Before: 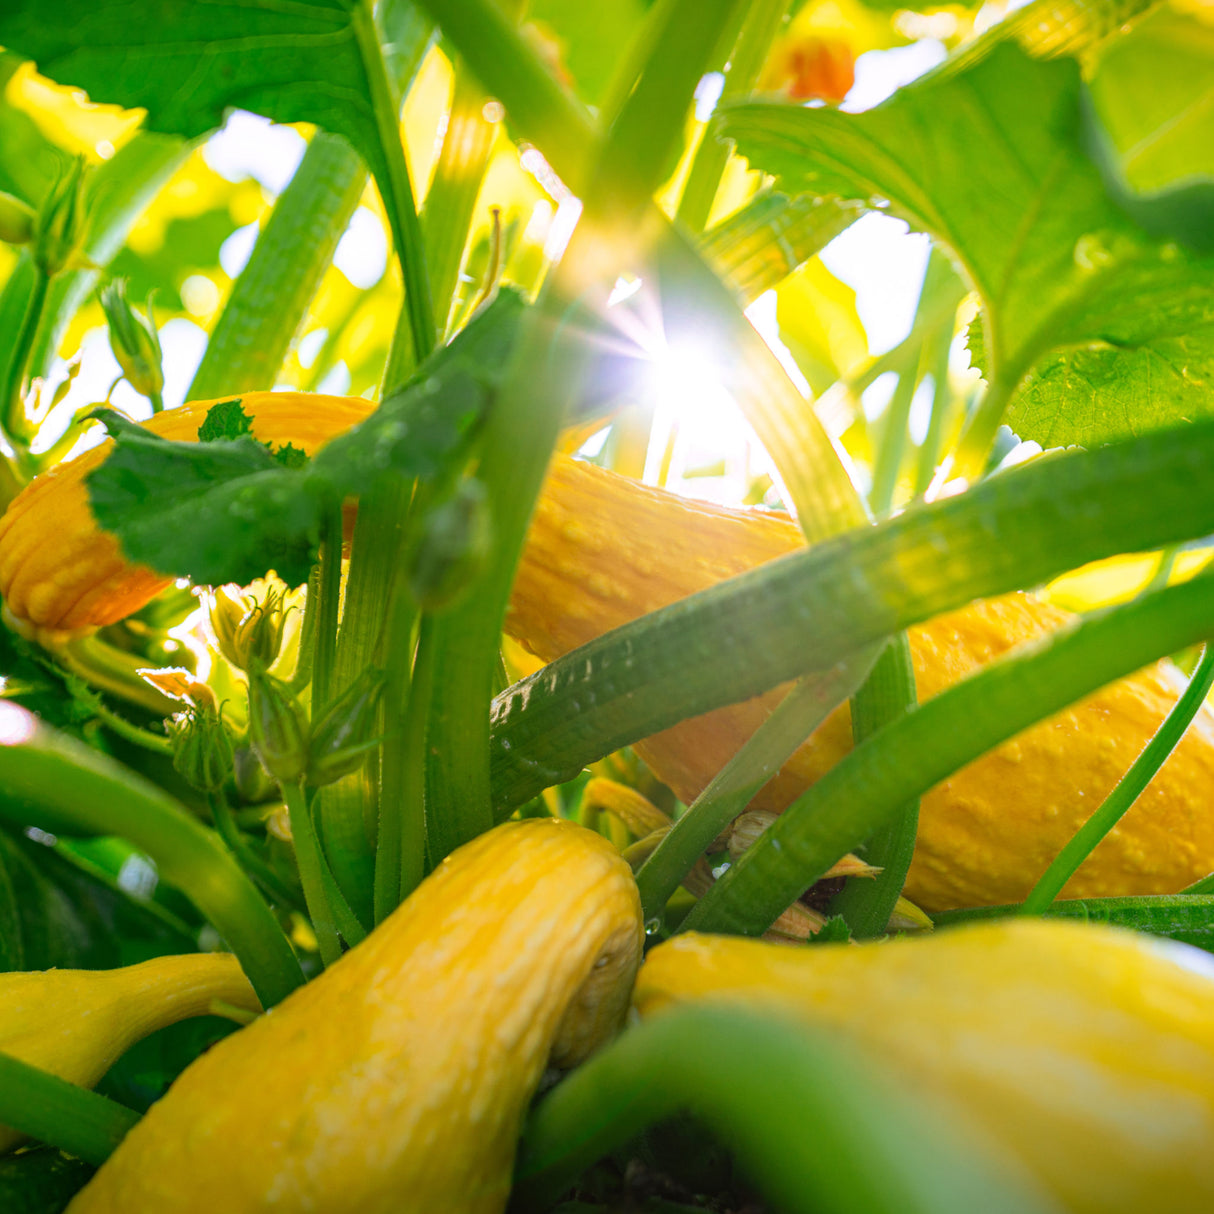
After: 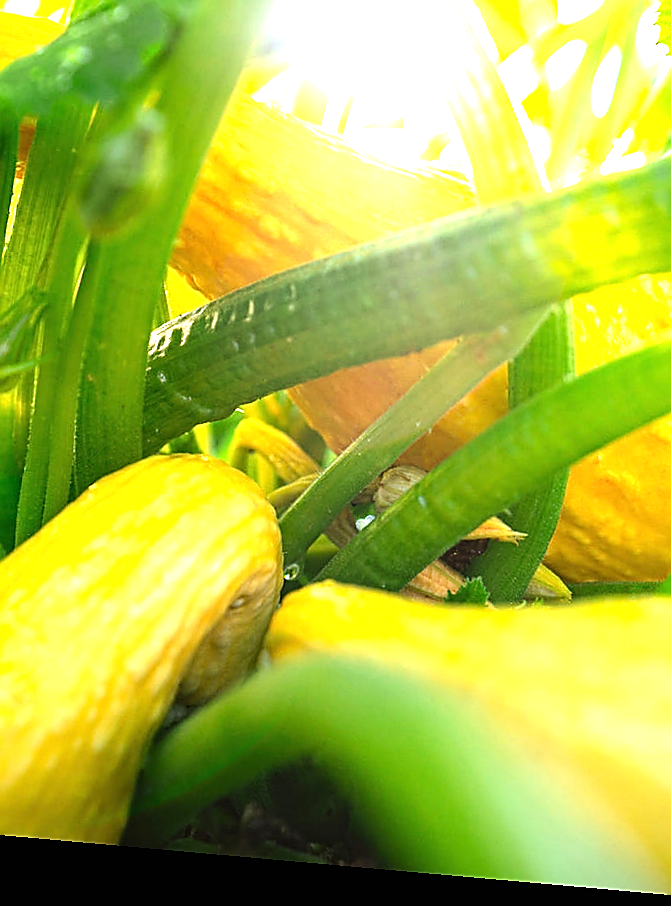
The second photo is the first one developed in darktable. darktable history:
rotate and perspective: rotation 5.12°, automatic cropping off
exposure: black level correction 0, exposure 1 EV, compensate highlight preservation false
crop and rotate: left 29.237%, top 31.152%, right 19.807%
sharpen: radius 1.4, amount 1.25, threshold 0.7
tone equalizer: -8 EV -0.417 EV, -7 EV -0.389 EV, -6 EV -0.333 EV, -5 EV -0.222 EV, -3 EV 0.222 EV, -2 EV 0.333 EV, -1 EV 0.389 EV, +0 EV 0.417 EV, edges refinement/feathering 500, mask exposure compensation -1.57 EV, preserve details no
